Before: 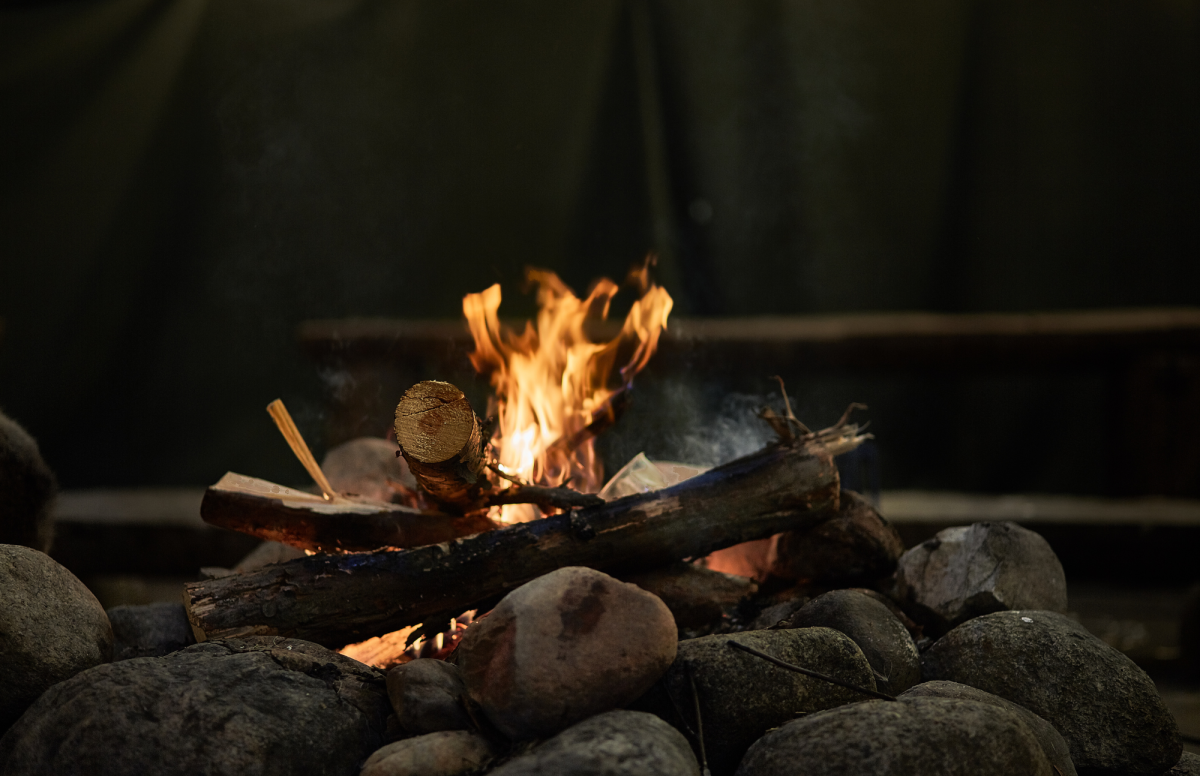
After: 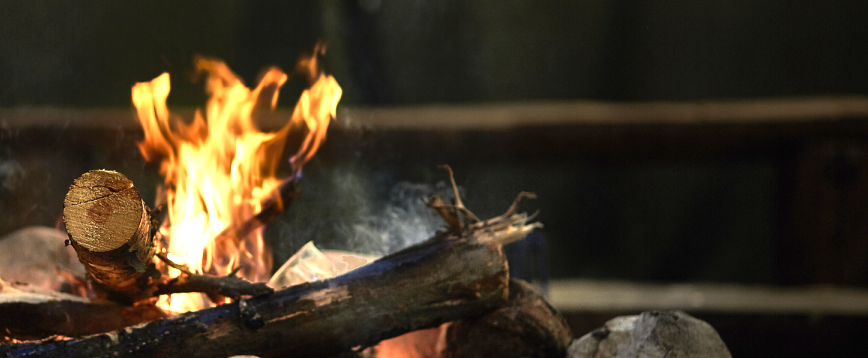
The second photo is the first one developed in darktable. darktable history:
crop and rotate: left 27.6%, top 27.221%, bottom 26.644%
exposure: black level correction 0, exposure 1.18 EV, compensate highlight preservation false
